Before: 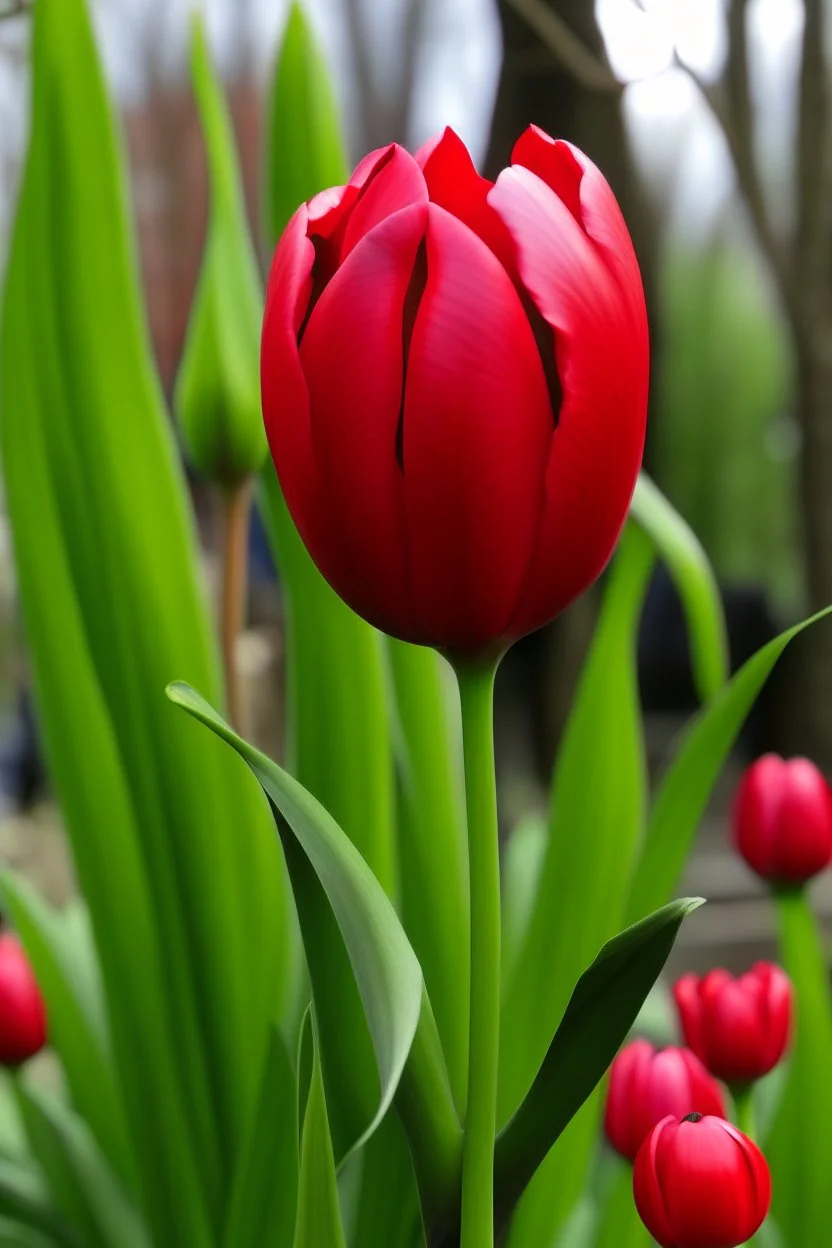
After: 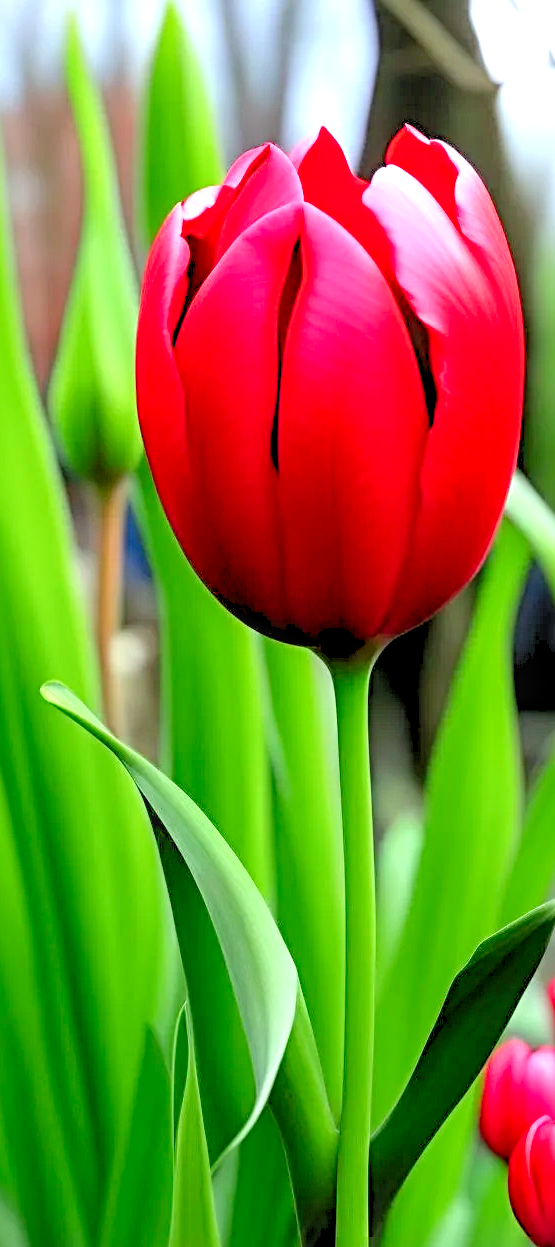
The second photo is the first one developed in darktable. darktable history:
crop and rotate: left 15.088%, right 18.089%
exposure: black level correction 0.001, exposure 0.499 EV, compensate highlight preservation false
local contrast: detail 130%
vignetting: fall-off start 99.26%, brightness -0.439, saturation -0.688
sharpen: radius 3.992
levels: levels [0.072, 0.414, 0.976]
color calibration: illuminant Planckian (black body), adaptation linear Bradford (ICC v4), x 0.361, y 0.366, temperature 4482.19 K, saturation algorithm version 1 (2020)
